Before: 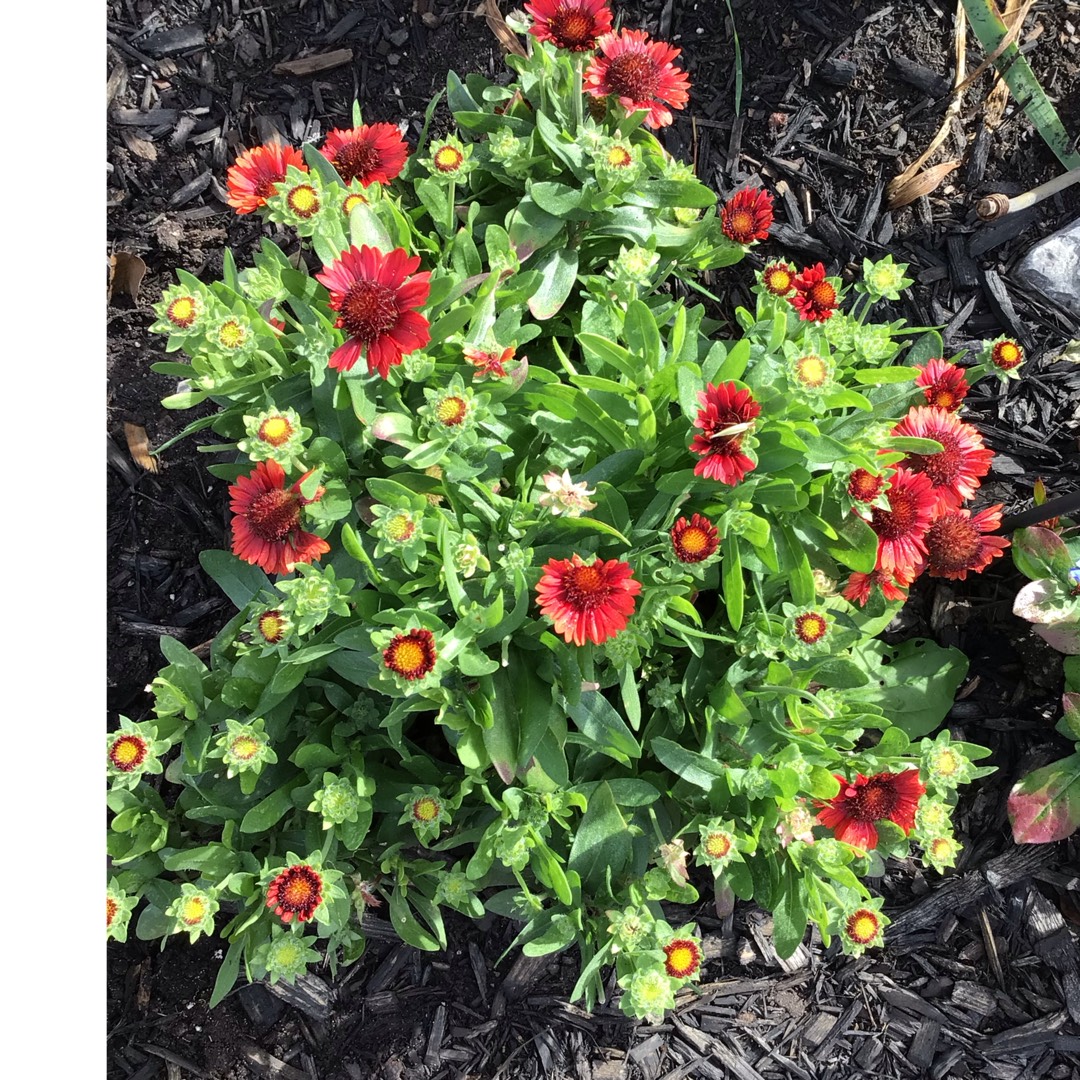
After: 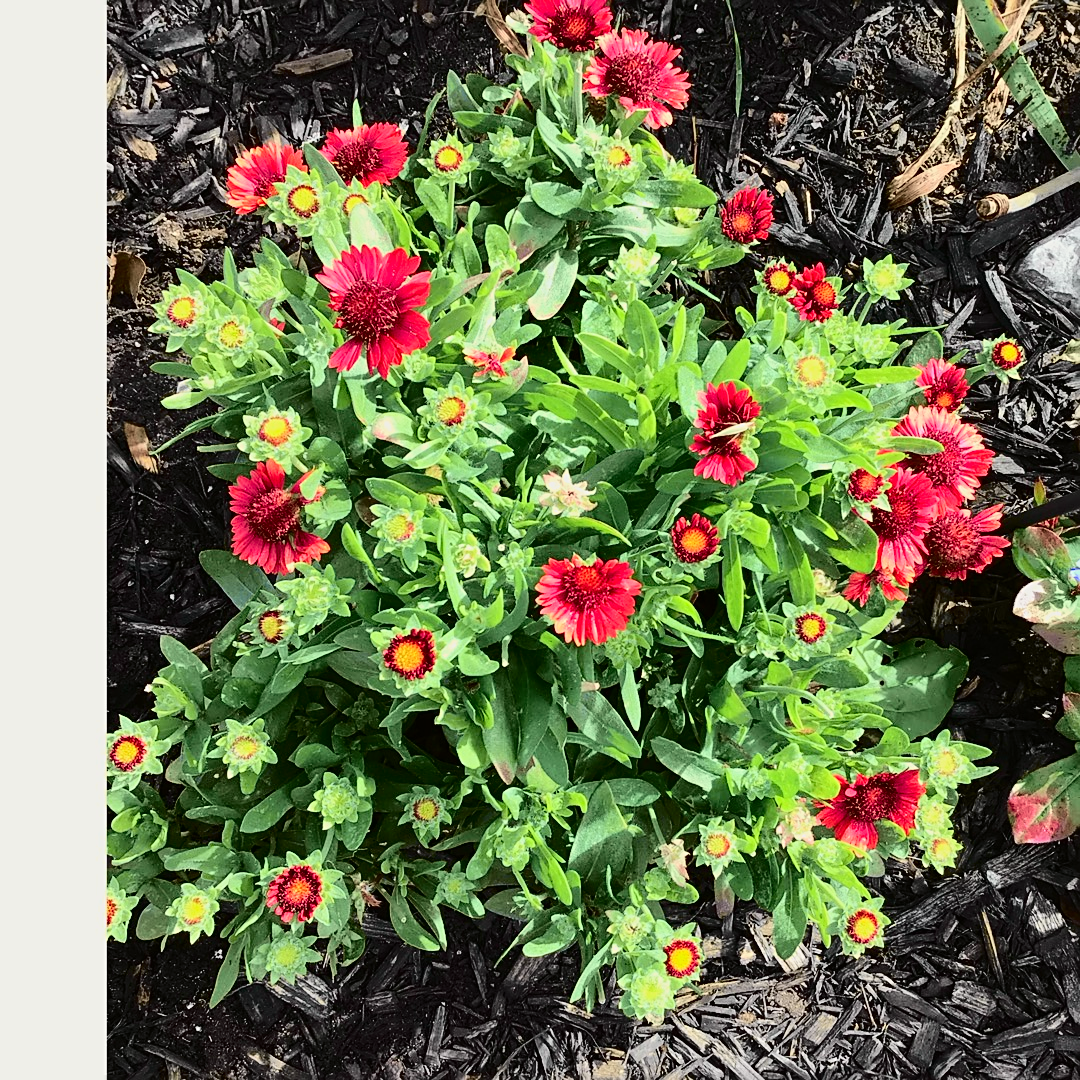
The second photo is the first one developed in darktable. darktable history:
tone curve: curves: ch0 [(0, 0.006) (0.184, 0.117) (0.405, 0.46) (0.456, 0.528) (0.634, 0.728) (0.877, 0.89) (0.984, 0.935)]; ch1 [(0, 0) (0.443, 0.43) (0.492, 0.489) (0.566, 0.579) (0.595, 0.625) (0.608, 0.667) (0.65, 0.729) (1, 1)]; ch2 [(0, 0) (0.33, 0.301) (0.421, 0.443) (0.447, 0.489) (0.495, 0.505) (0.537, 0.583) (0.586, 0.591) (0.663, 0.686) (1, 1)], color space Lab, independent channels, preserve colors none
sharpen: on, module defaults
